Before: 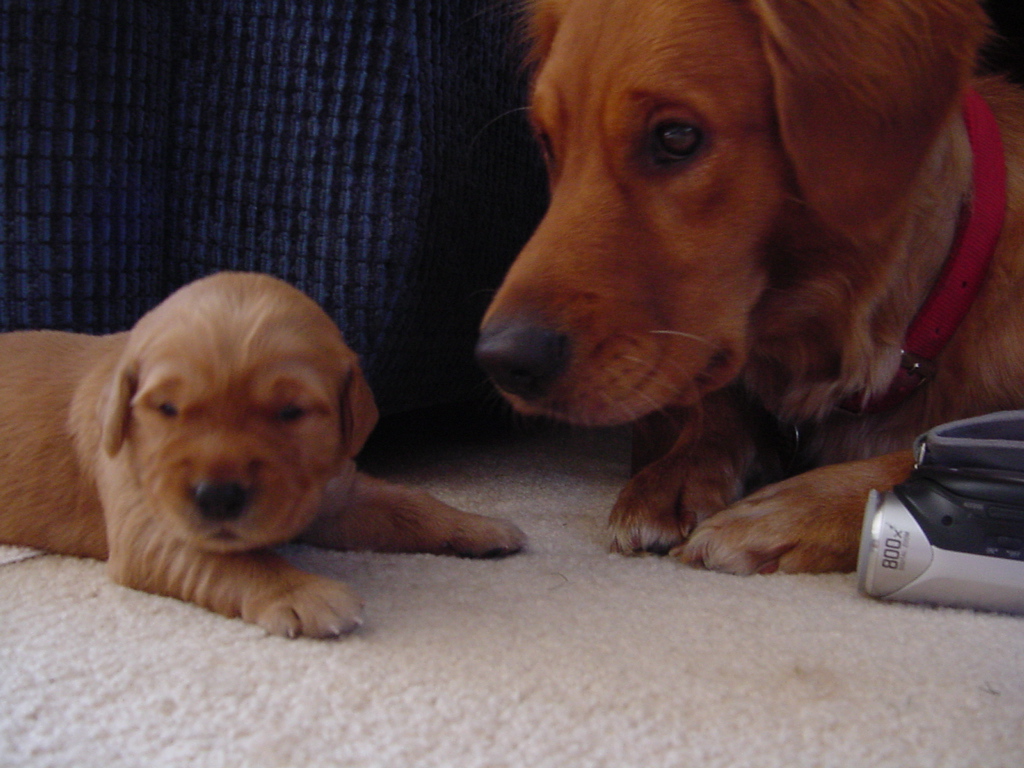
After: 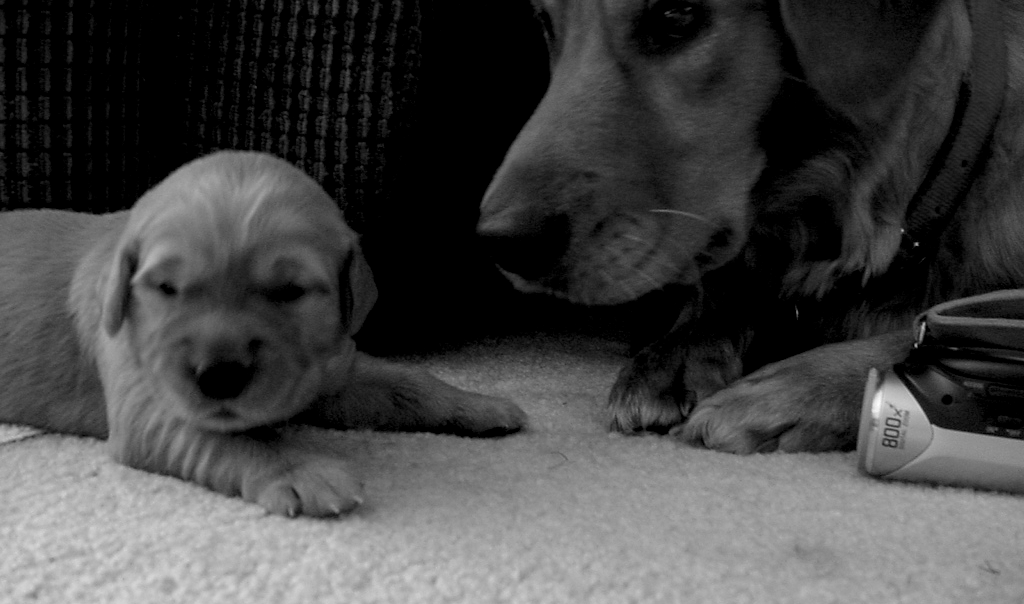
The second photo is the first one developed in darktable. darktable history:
monochrome: on, module defaults
crop and rotate: top 15.774%, bottom 5.506%
local contrast: detail 130%
exposure: black level correction 0.009, exposure 0.014 EV, compensate highlight preservation false
